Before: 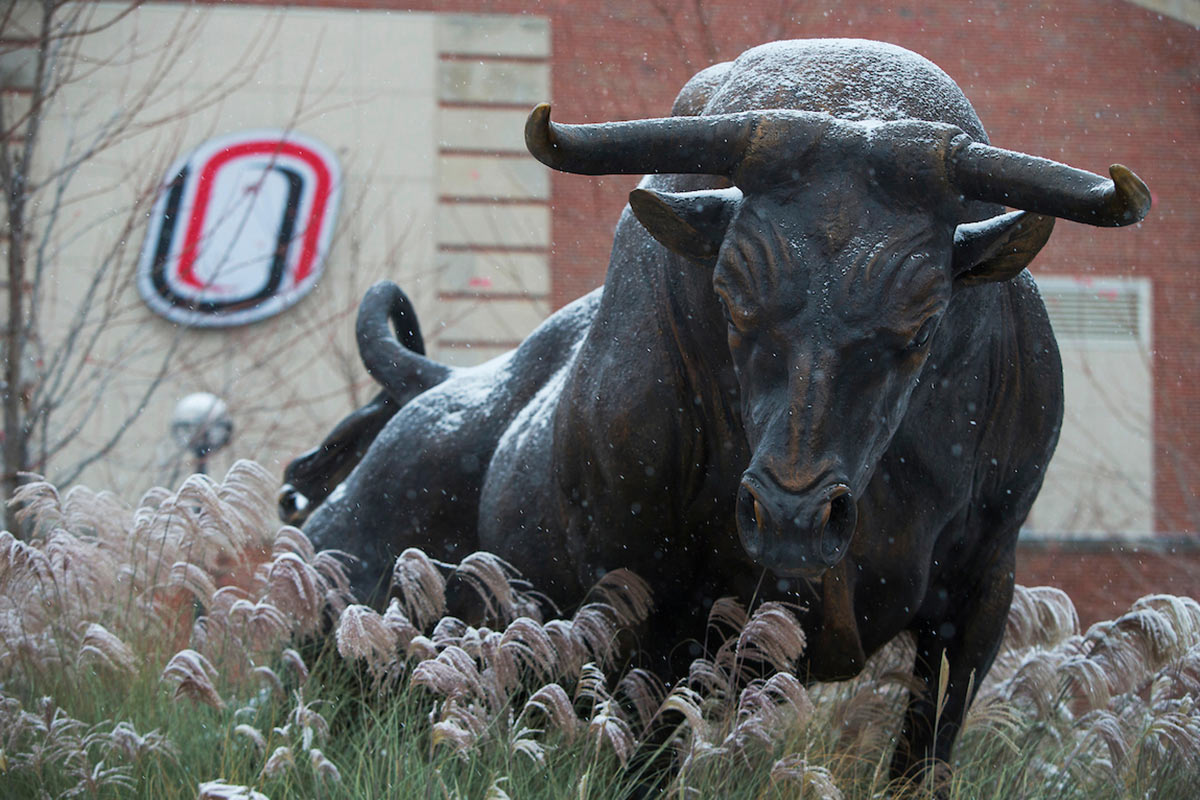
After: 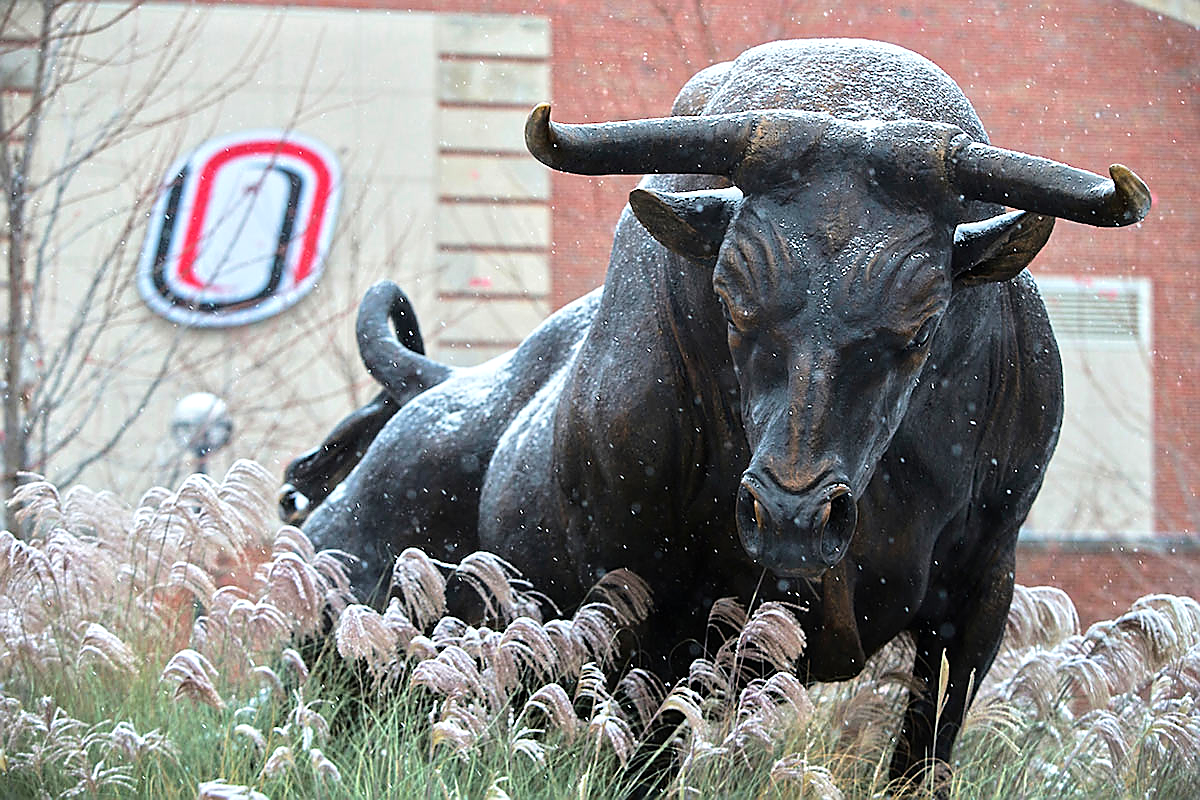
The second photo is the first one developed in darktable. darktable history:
tone equalizer: -7 EV 0.165 EV, -6 EV 0.573 EV, -5 EV 1.17 EV, -4 EV 1.35 EV, -3 EV 1.14 EV, -2 EV 0.6 EV, -1 EV 0.168 EV, smoothing diameter 2.15%, edges refinement/feathering 24.1, mask exposure compensation -1.57 EV, filter diffusion 5
sharpen: radius 1.35, amount 1.245, threshold 0.705
